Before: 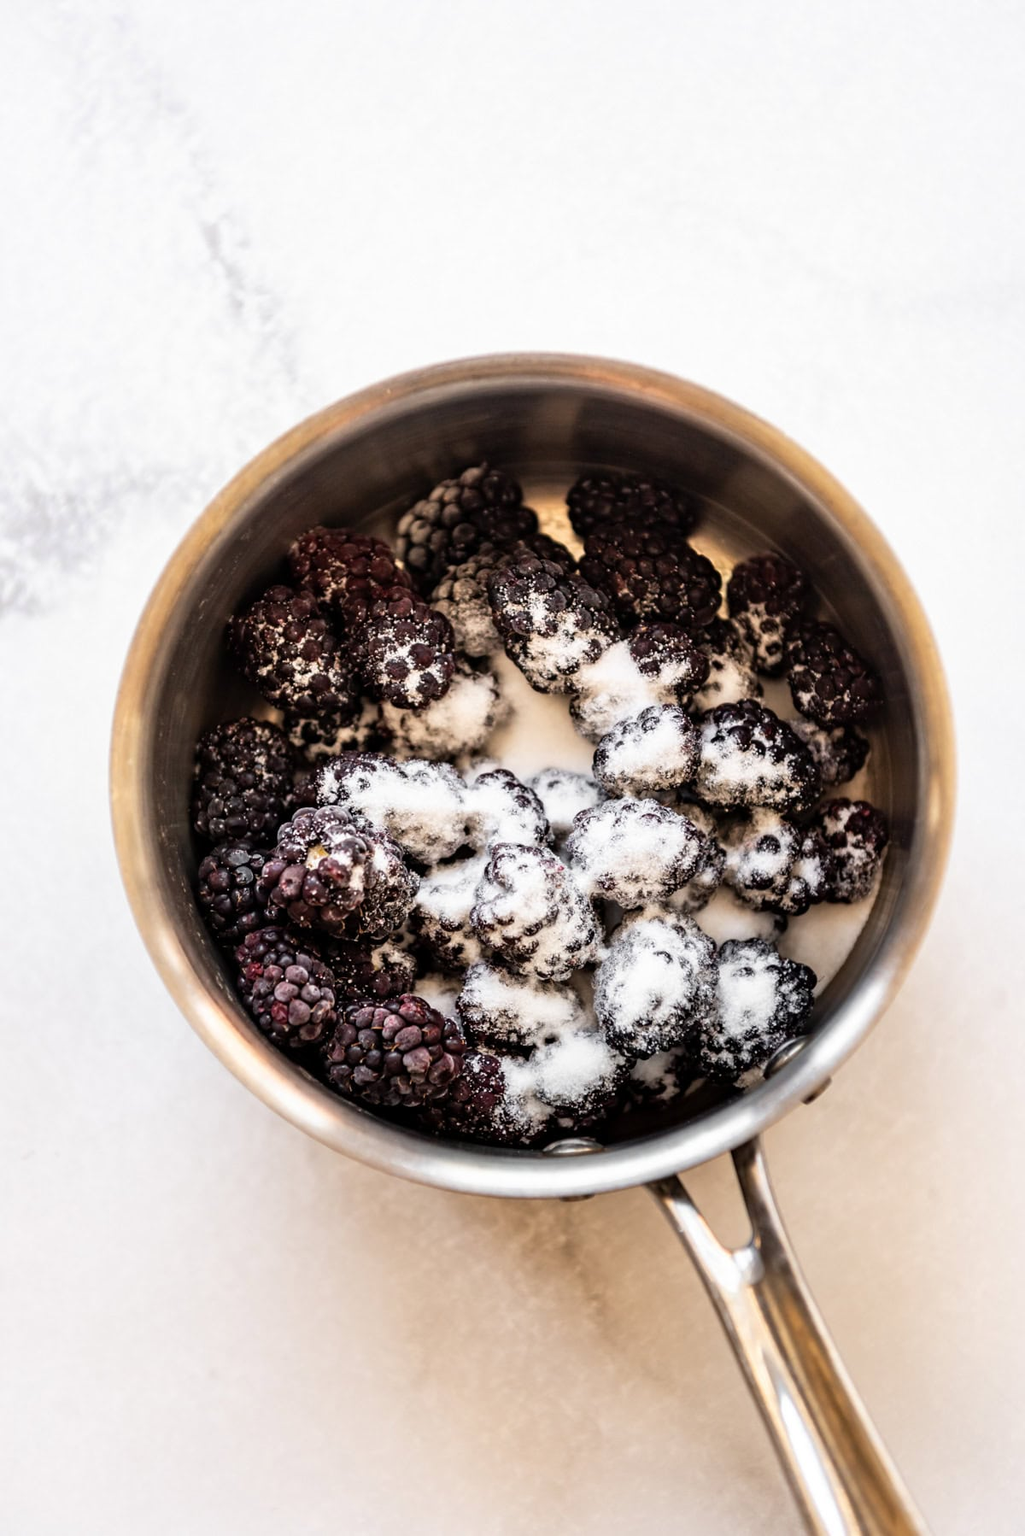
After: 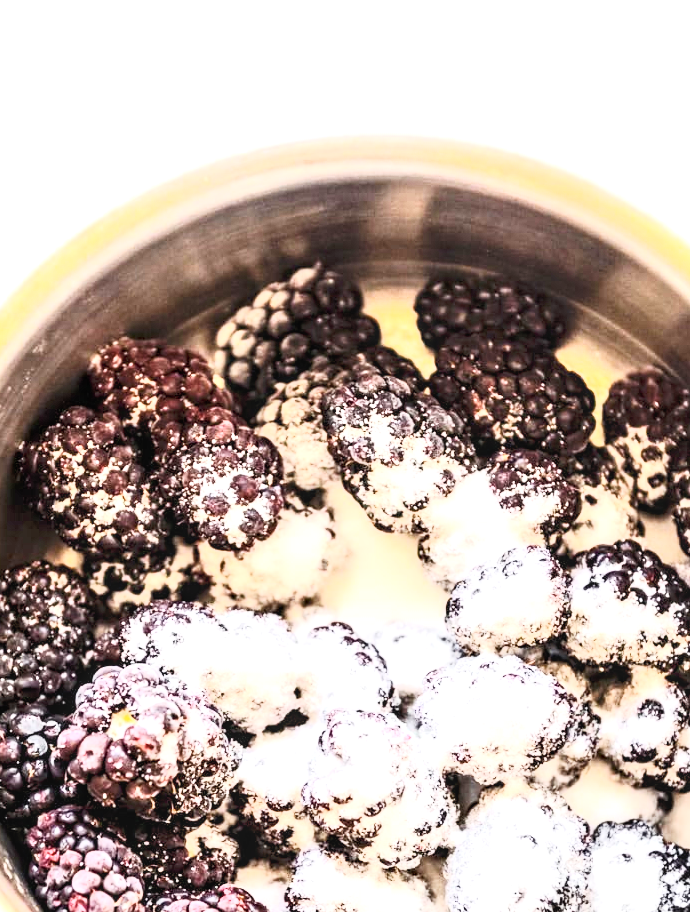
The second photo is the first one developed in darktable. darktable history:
tone equalizer: smoothing diameter 24.81%, edges refinement/feathering 13.69, preserve details guided filter
color balance rgb: perceptual saturation grading › global saturation 19.674%, global vibrance 20%
crop: left 20.788%, top 15.557%, right 21.71%, bottom 33.675%
local contrast: on, module defaults
contrast brightness saturation: contrast 0.436, brightness 0.555, saturation -0.205
tone curve: curves: ch0 [(0, 0) (0.118, 0.034) (0.182, 0.124) (0.265, 0.214) (0.504, 0.508) (0.783, 0.825) (1, 1)], preserve colors none
exposure: black level correction 0, exposure 1.627 EV, compensate highlight preservation false
